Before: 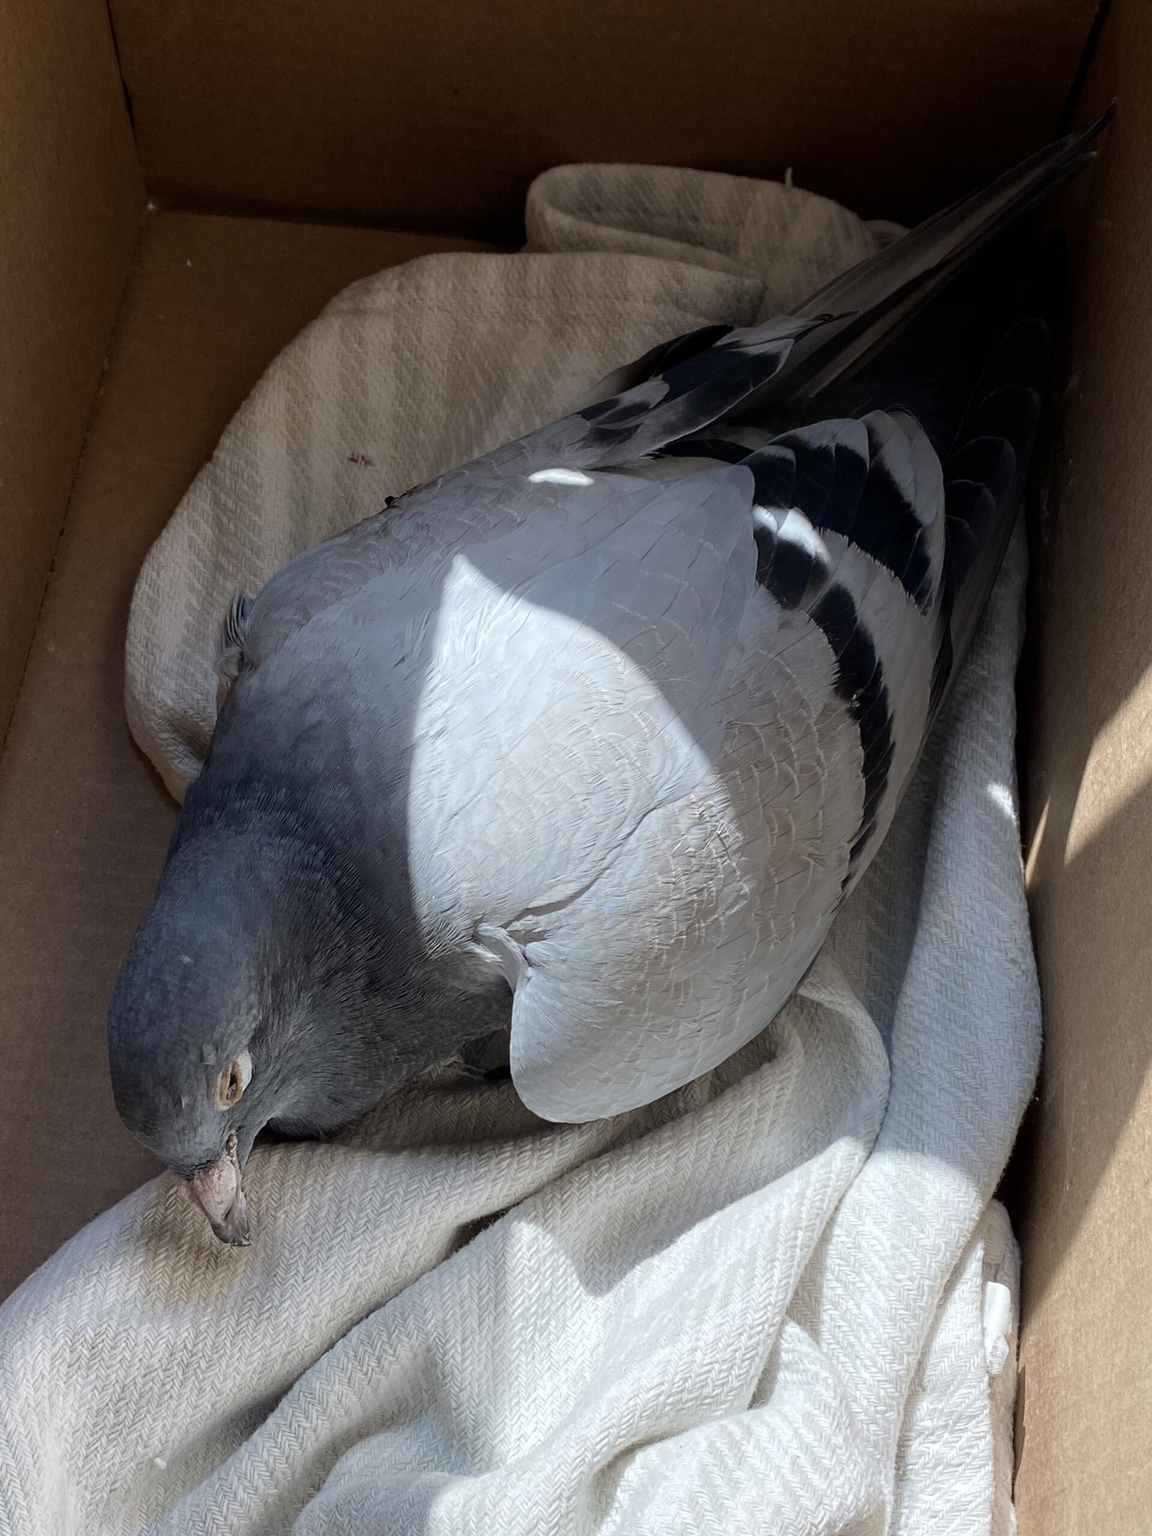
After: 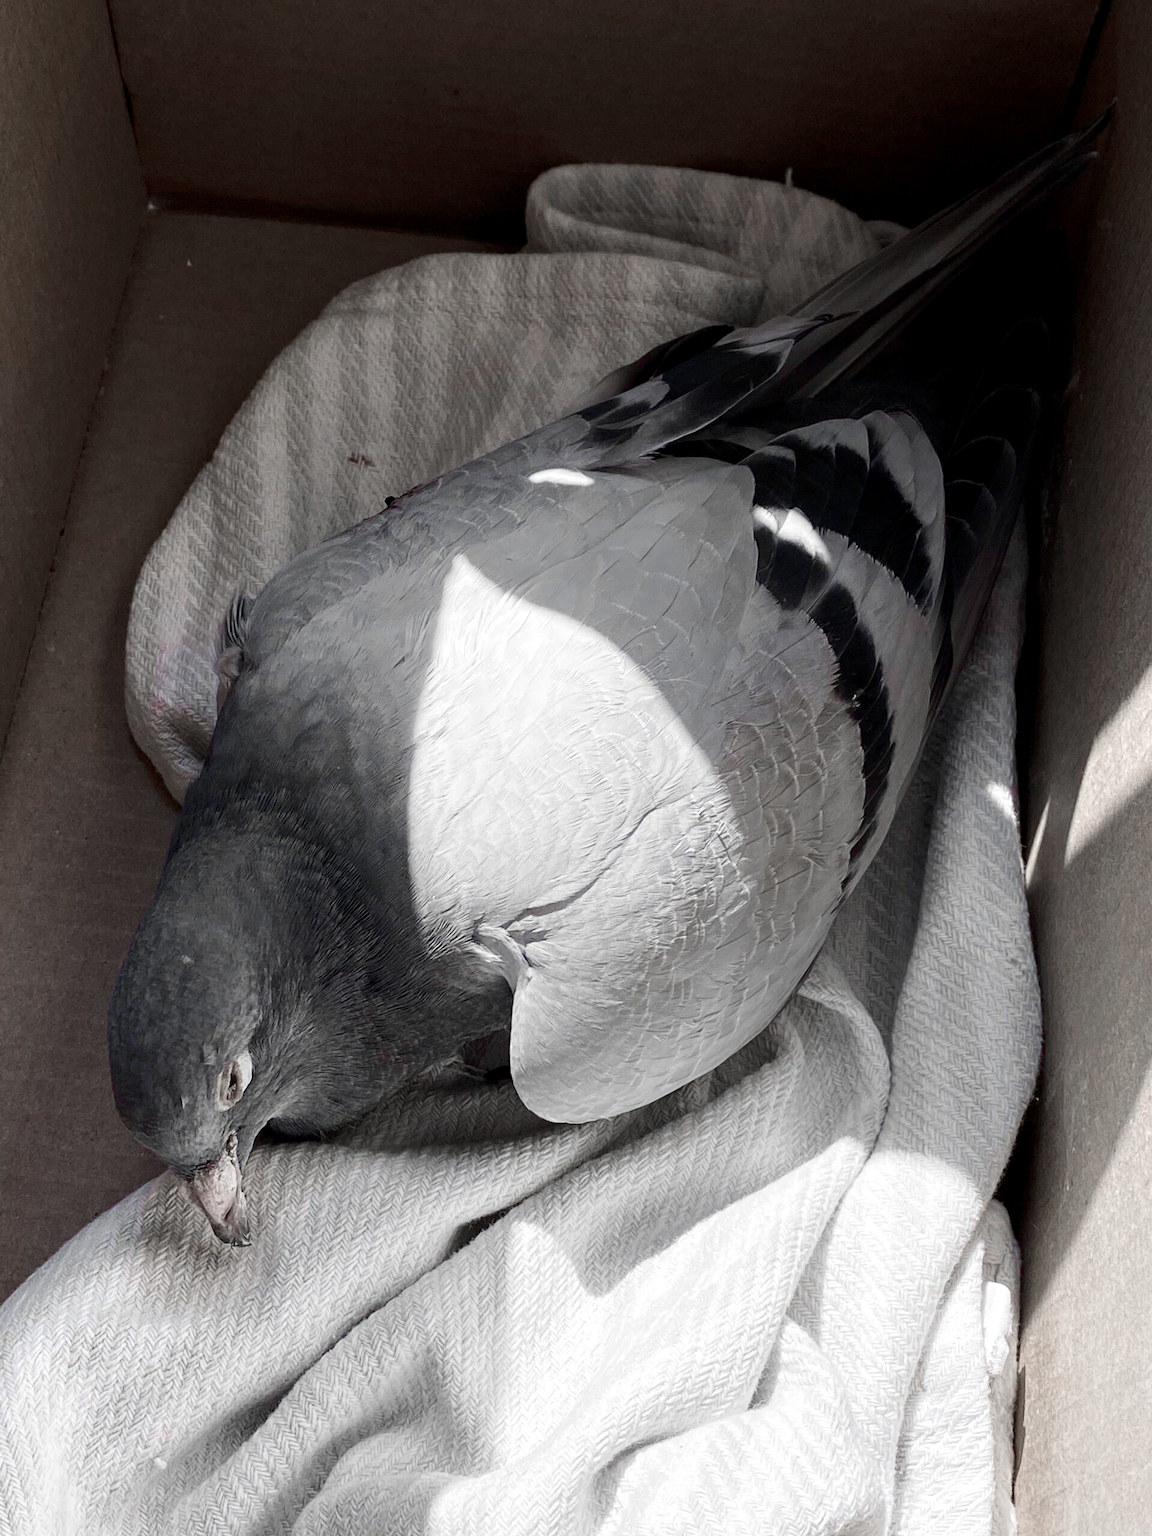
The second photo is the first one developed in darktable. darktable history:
contrast brightness saturation: contrast 0.226, brightness 0.104, saturation 0.289
color zones: curves: ch0 [(0, 0.278) (0.143, 0.5) (0.286, 0.5) (0.429, 0.5) (0.571, 0.5) (0.714, 0.5) (0.857, 0.5) (1, 0.5)]; ch1 [(0, 1) (0.143, 0.165) (0.286, 0) (0.429, 0) (0.571, 0) (0.714, 0) (0.857, 0.5) (1, 0.5)]; ch2 [(0, 0.508) (0.143, 0.5) (0.286, 0.5) (0.429, 0.5) (0.571, 0.5) (0.714, 0.5) (0.857, 0.5) (1, 0.5)]
local contrast: highlights 104%, shadows 101%, detail 119%, midtone range 0.2
